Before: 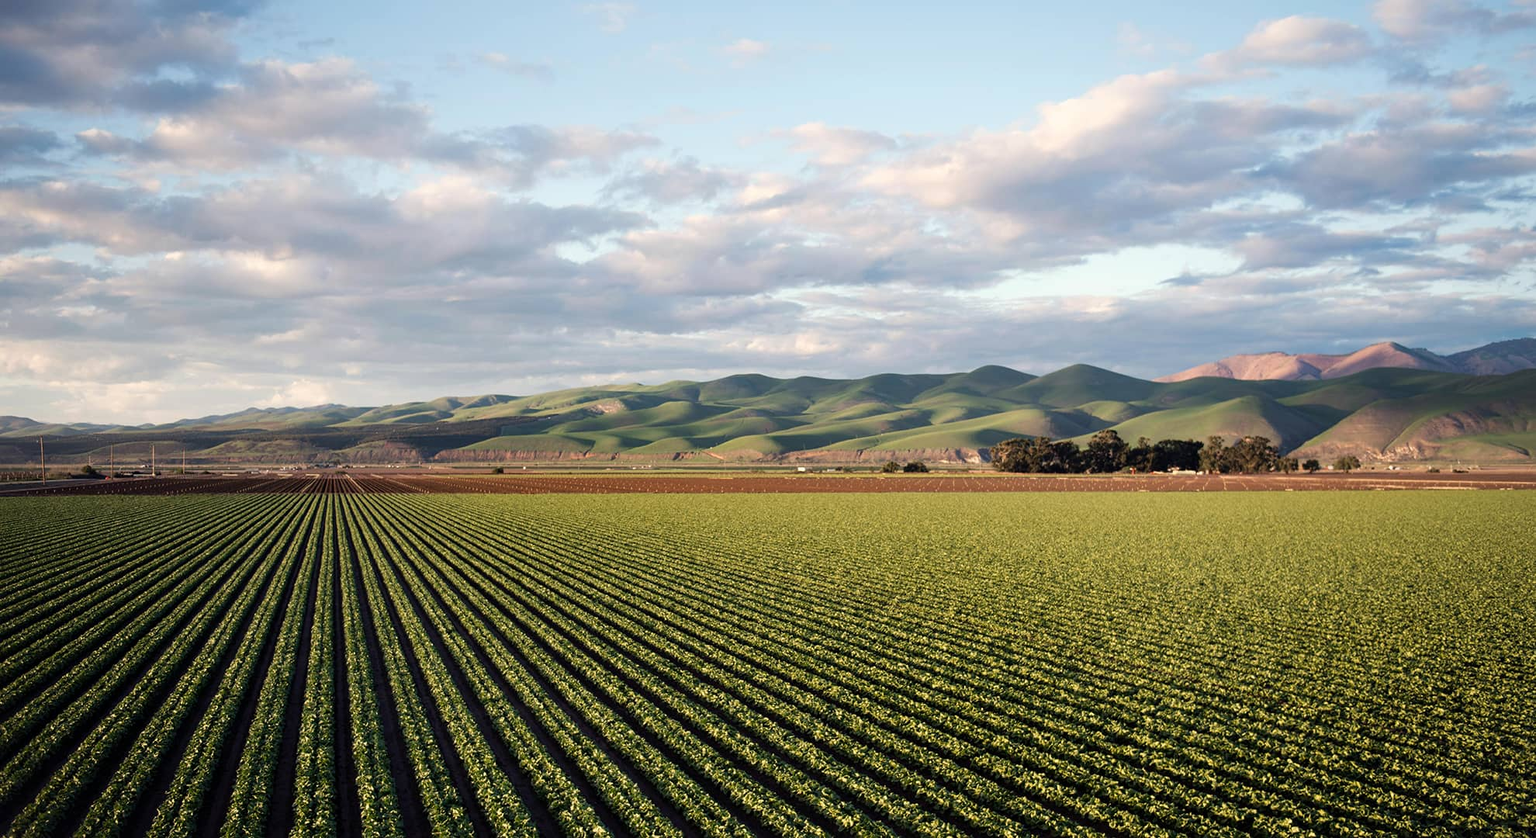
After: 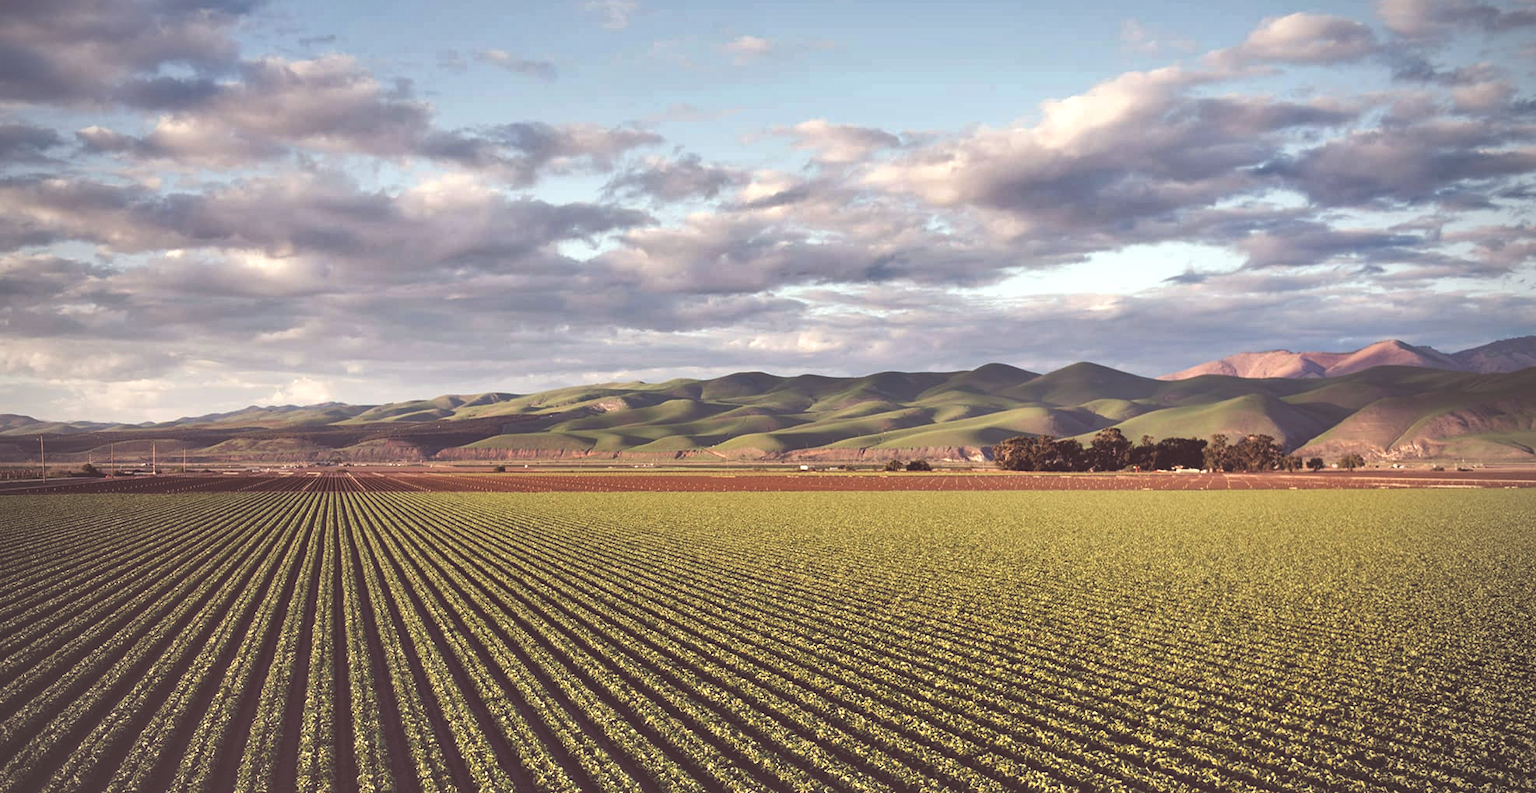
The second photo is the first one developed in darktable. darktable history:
vignetting: fall-off radius 60.92%
rgb curve: curves: ch0 [(0, 0) (0.136, 0.078) (0.262, 0.245) (0.414, 0.42) (1, 1)], compensate middle gray true, preserve colors basic power
shadows and highlights: shadows 60, highlights -60.23, soften with gaussian
color correction: highlights a* -0.182, highlights b* -0.124
rgb levels: mode RGB, independent channels, levels [[0, 0.474, 1], [0, 0.5, 1], [0, 0.5, 1]]
exposure: black level correction -0.041, exposure 0.064 EV, compensate highlight preservation false
crop: top 0.448%, right 0.264%, bottom 5.045%
contrast equalizer: octaves 7, y [[0.6 ×6], [0.55 ×6], [0 ×6], [0 ×6], [0 ×6]], mix 0.3
